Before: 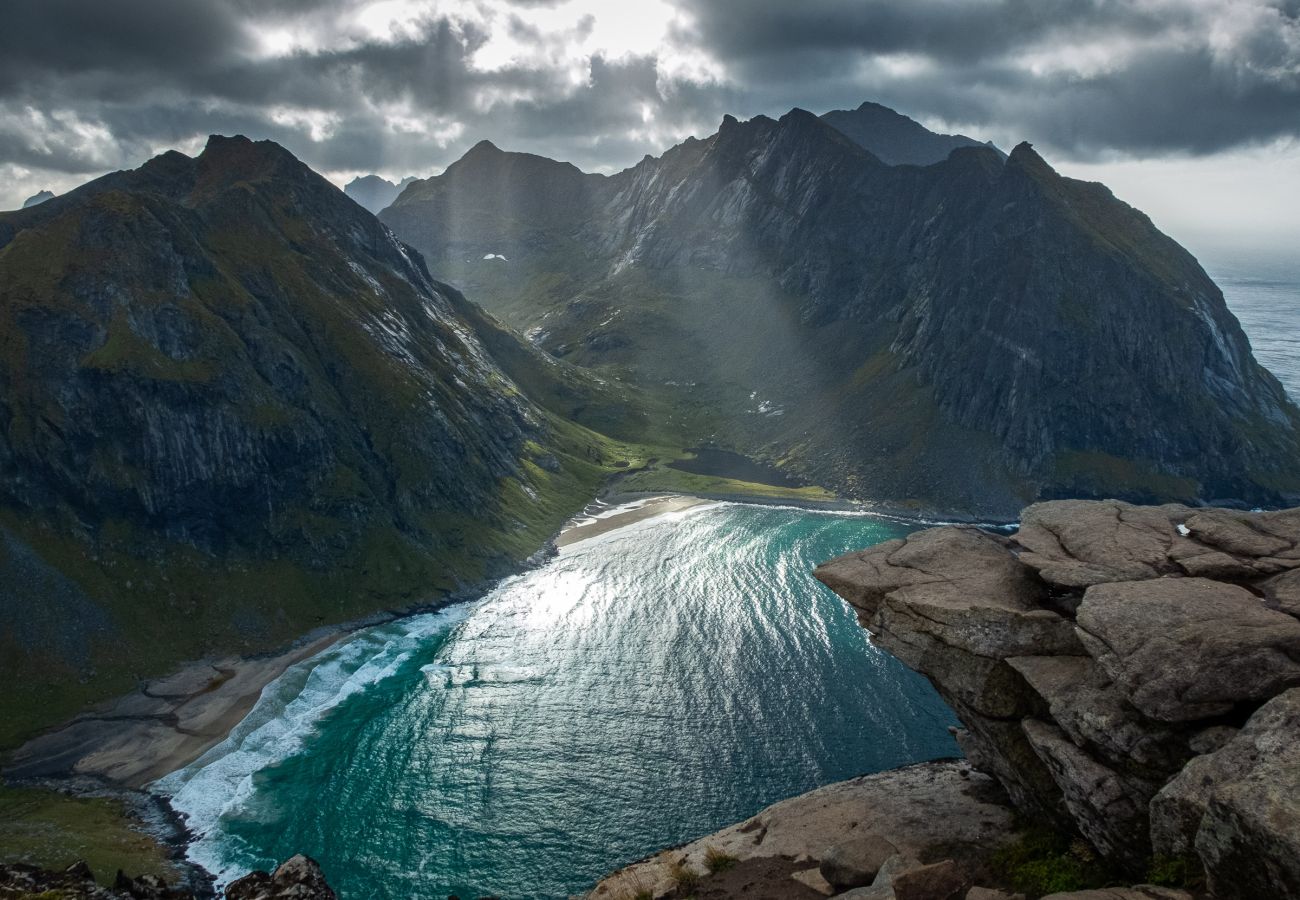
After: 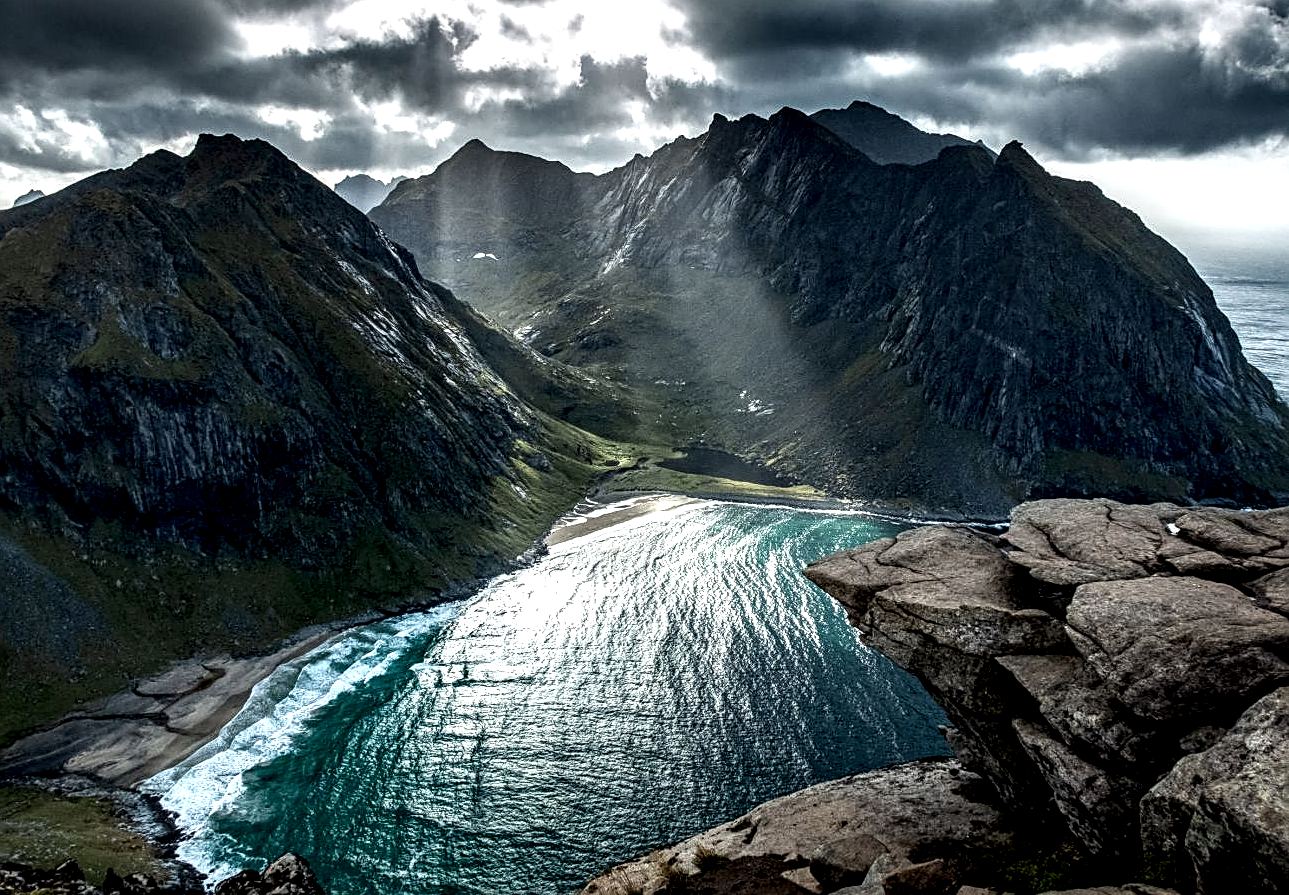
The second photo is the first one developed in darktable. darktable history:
sharpen: on, module defaults
crop and rotate: left 0.816%, top 0.149%, bottom 0.368%
local contrast: shadows 182%, detail 223%
